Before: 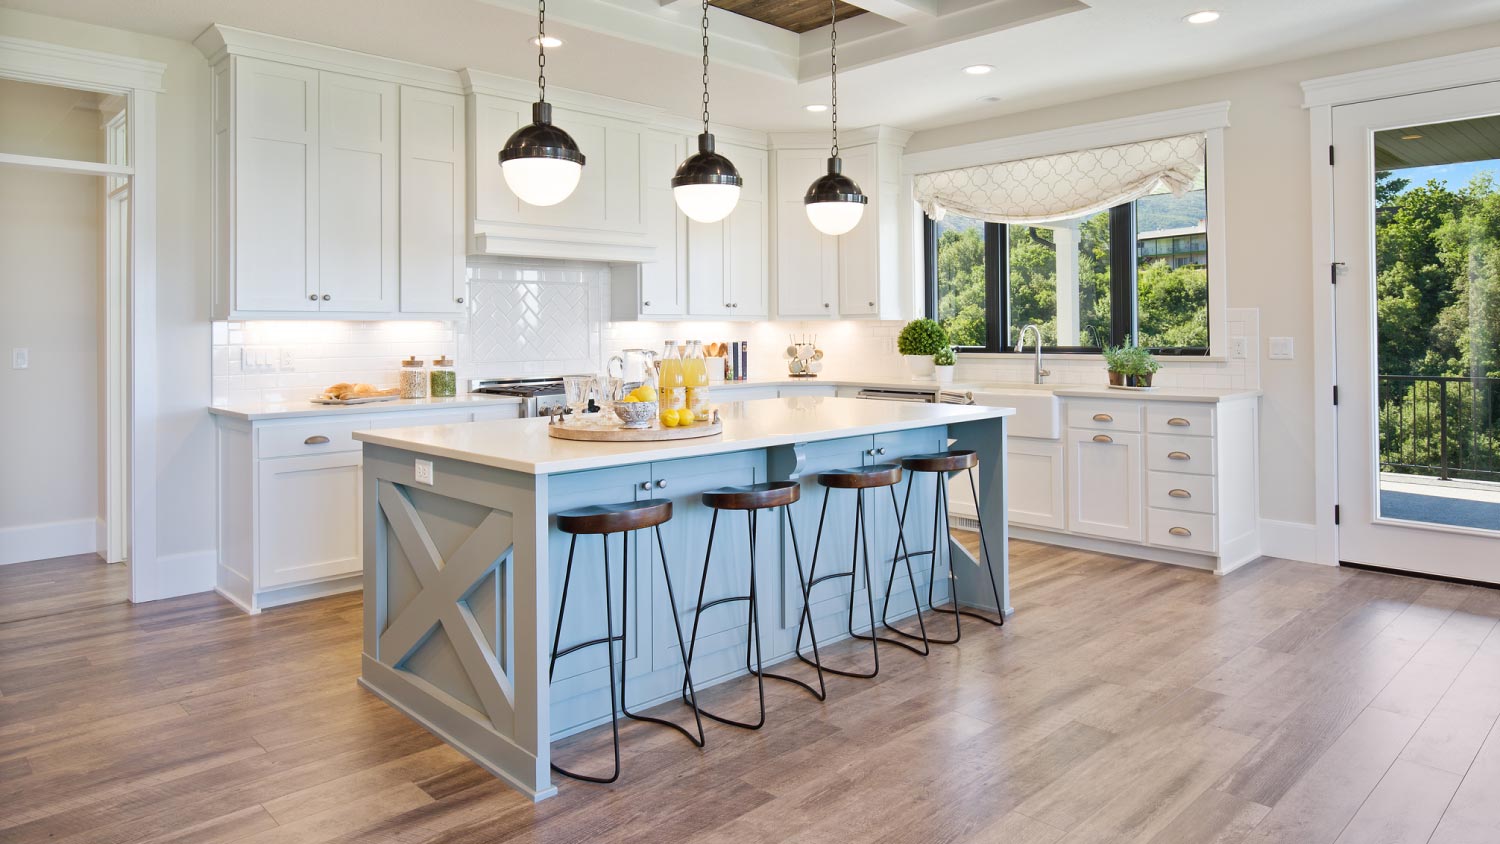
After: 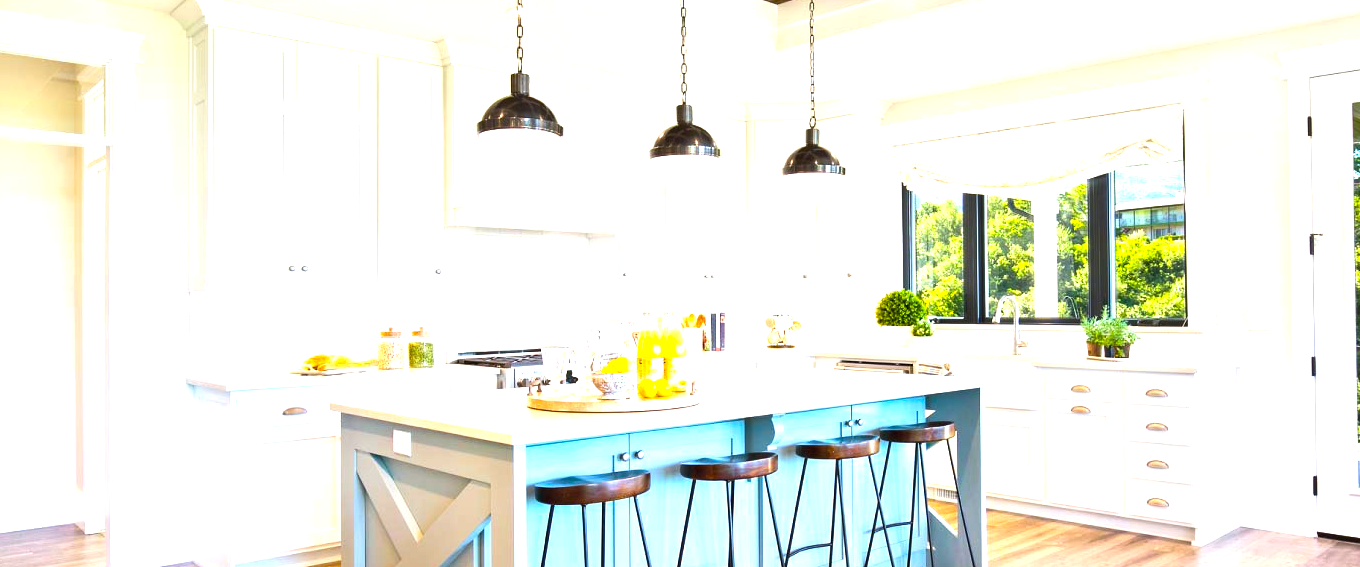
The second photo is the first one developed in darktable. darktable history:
crop: left 1.509%, top 3.452%, right 7.696%, bottom 28.452%
color balance rgb: linear chroma grading › shadows -10%, linear chroma grading › global chroma 20%, perceptual saturation grading › global saturation 15%, perceptual brilliance grading › global brilliance 30%, perceptual brilliance grading › highlights 12%, perceptual brilliance grading › mid-tones 24%, global vibrance 20%
